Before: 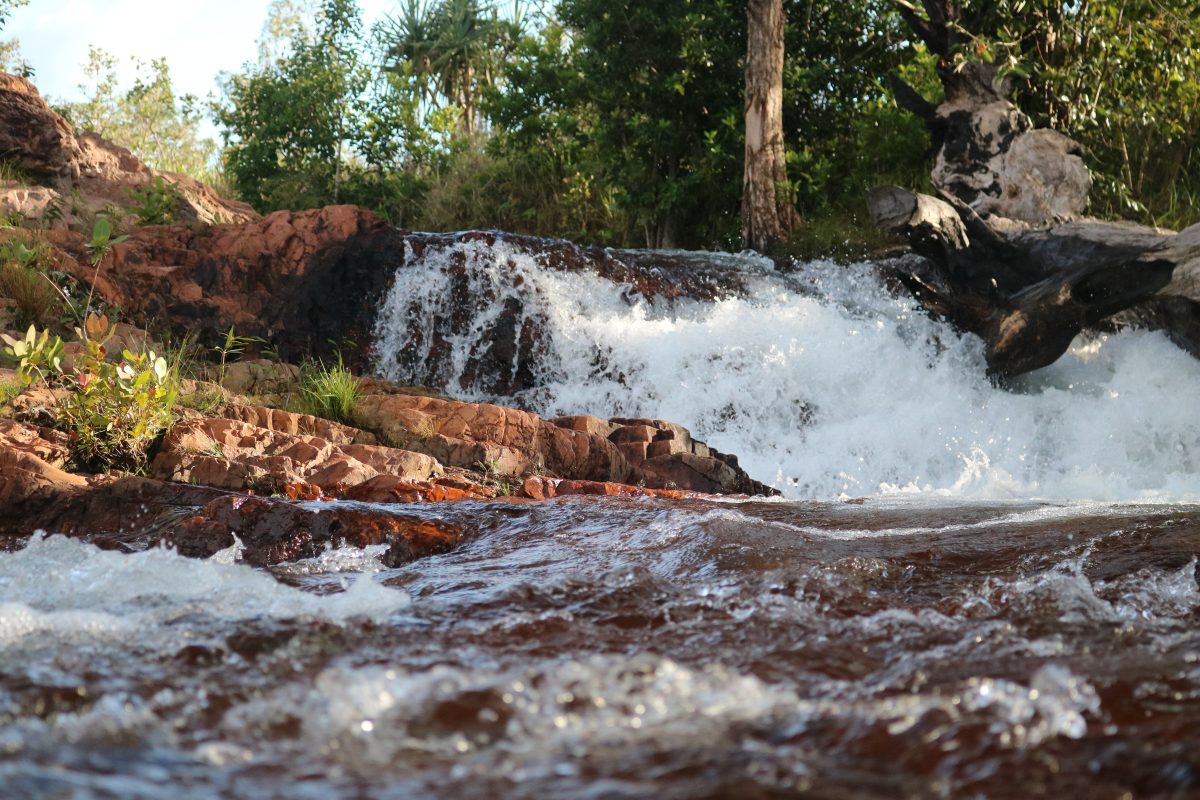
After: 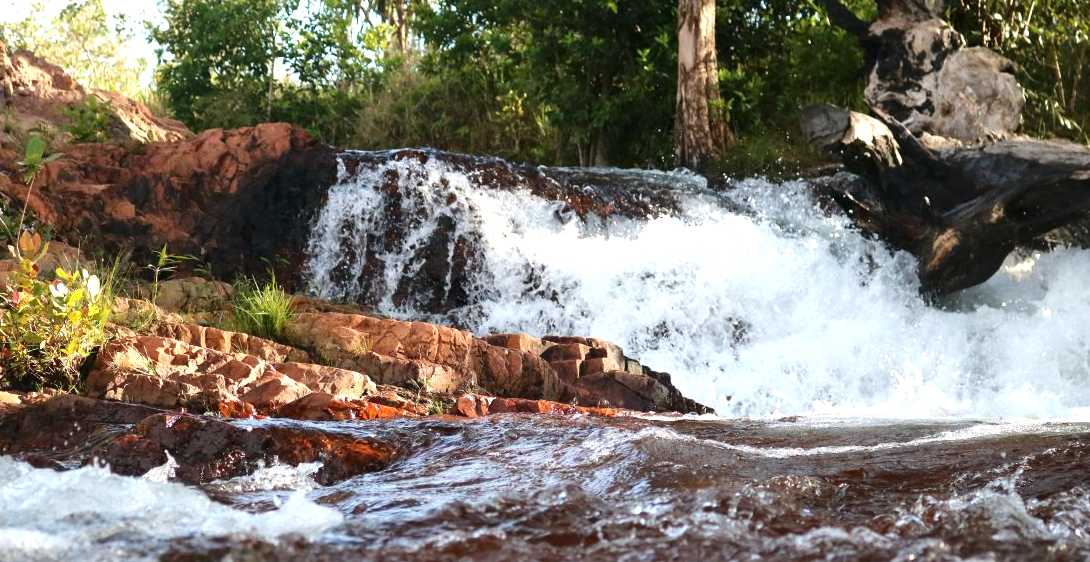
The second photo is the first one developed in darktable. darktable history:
crop: left 5.596%, top 10.314%, right 3.534%, bottom 19.395%
contrast brightness saturation: brightness -0.09
exposure: exposure 0.766 EV, compensate highlight preservation false
